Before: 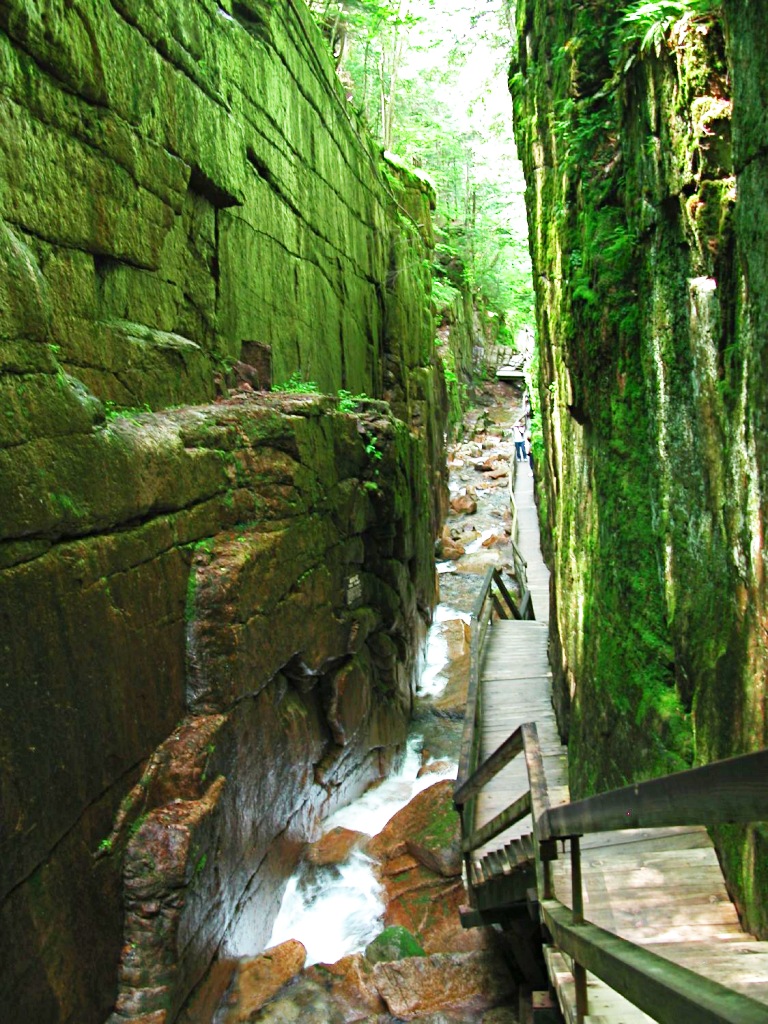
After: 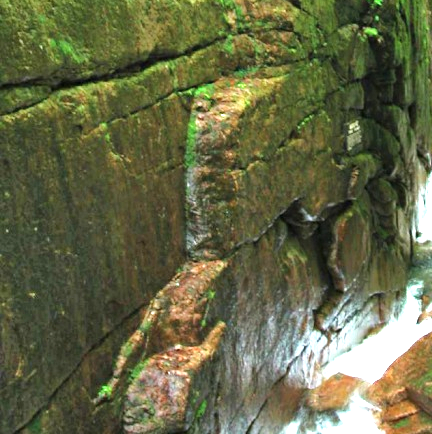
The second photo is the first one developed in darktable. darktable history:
shadows and highlights: radius 111.25, shadows 51.05, white point adjustment 9.09, highlights -4.99, soften with gaussian
exposure: exposure 0.704 EV, compensate exposure bias true, compensate highlight preservation false
crop: top 44.398%, right 43.742%, bottom 13.182%
